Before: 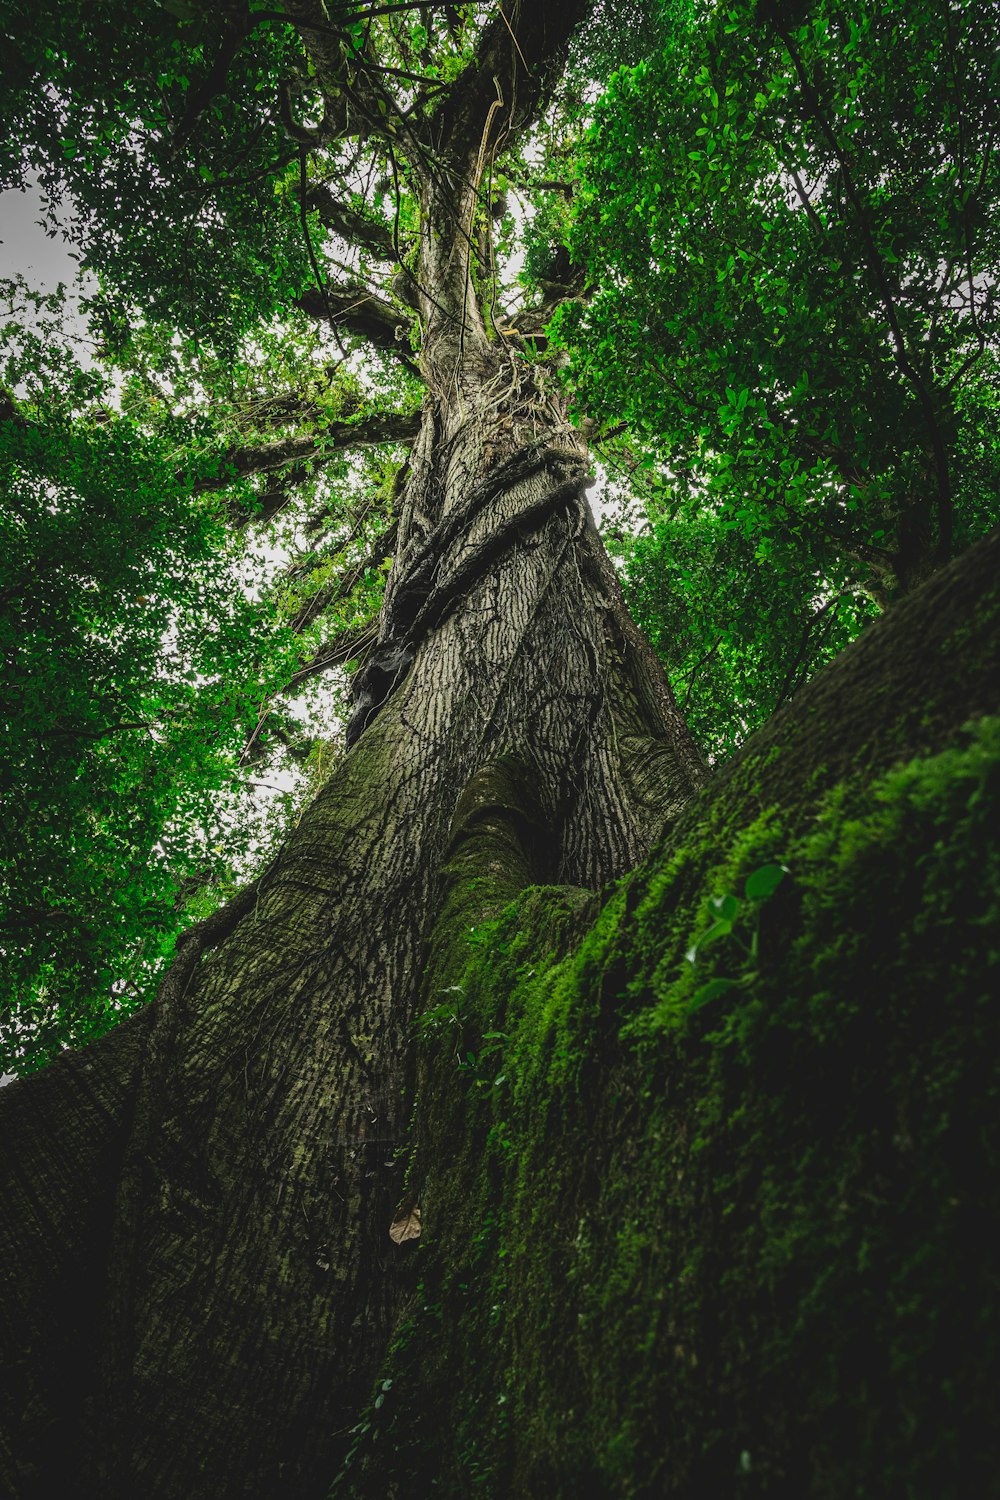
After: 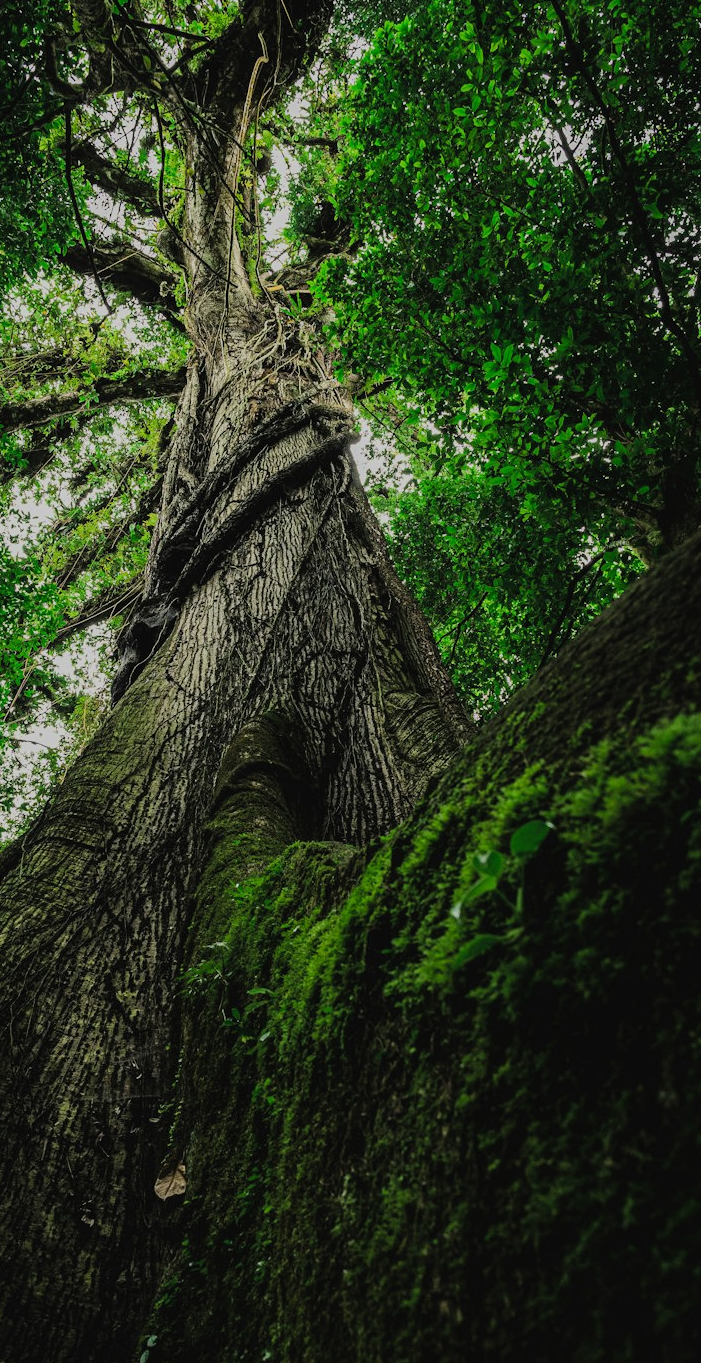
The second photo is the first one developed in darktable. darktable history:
crop and rotate: left 23.581%, top 2.954%, right 6.222%, bottom 6.157%
filmic rgb: black relative exposure -7.65 EV, white relative exposure 4.56 EV, hardness 3.61, color science v6 (2022)
